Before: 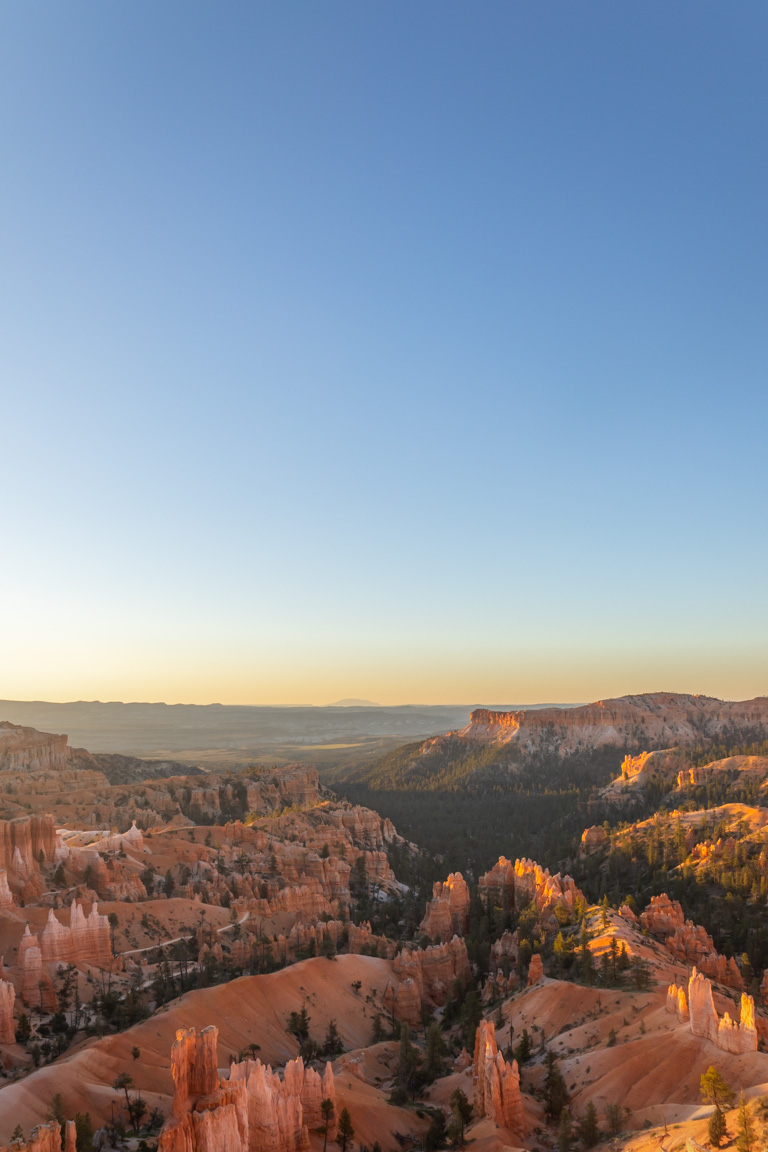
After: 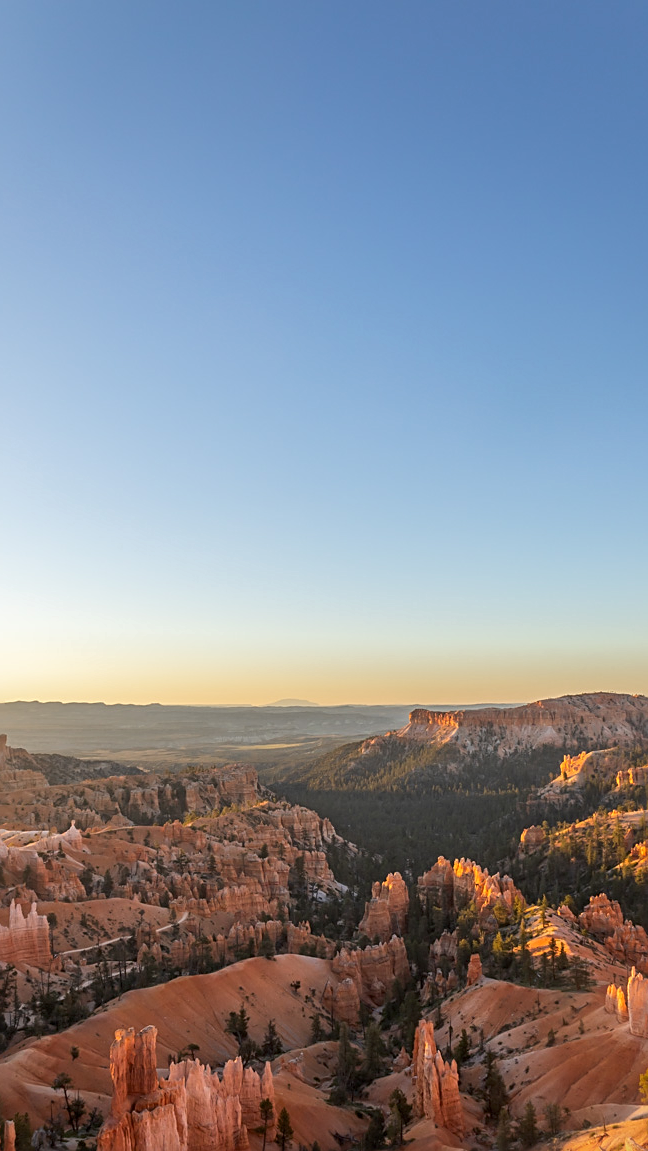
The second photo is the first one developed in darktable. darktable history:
tone equalizer: edges refinement/feathering 500, mask exposure compensation -1.57 EV, preserve details no
crop: left 8.06%, right 7.459%
local contrast: mode bilateral grid, contrast 29, coarseness 16, detail 116%, midtone range 0.2
sharpen: on, module defaults
